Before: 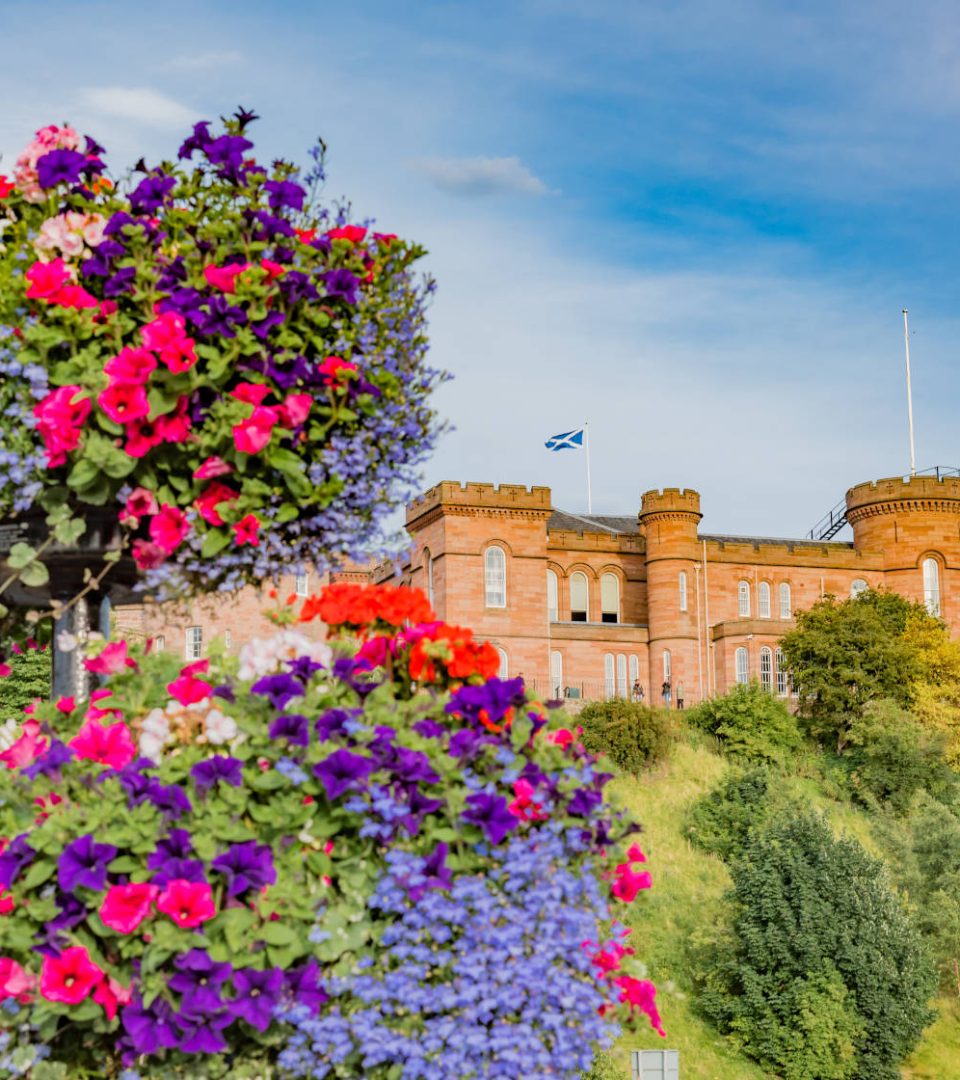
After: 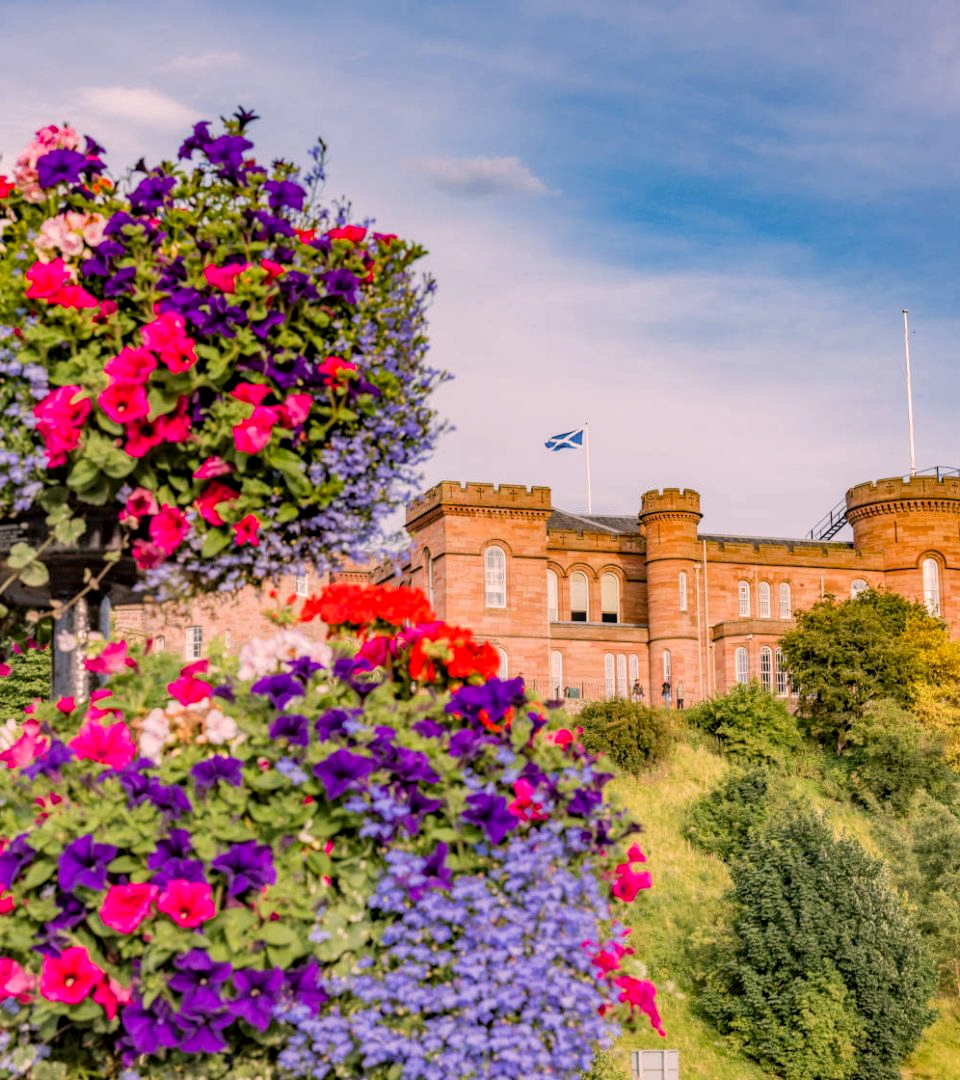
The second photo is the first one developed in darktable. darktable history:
local contrast: on, module defaults
color correction: highlights a* 12.23, highlights b* 5.41
